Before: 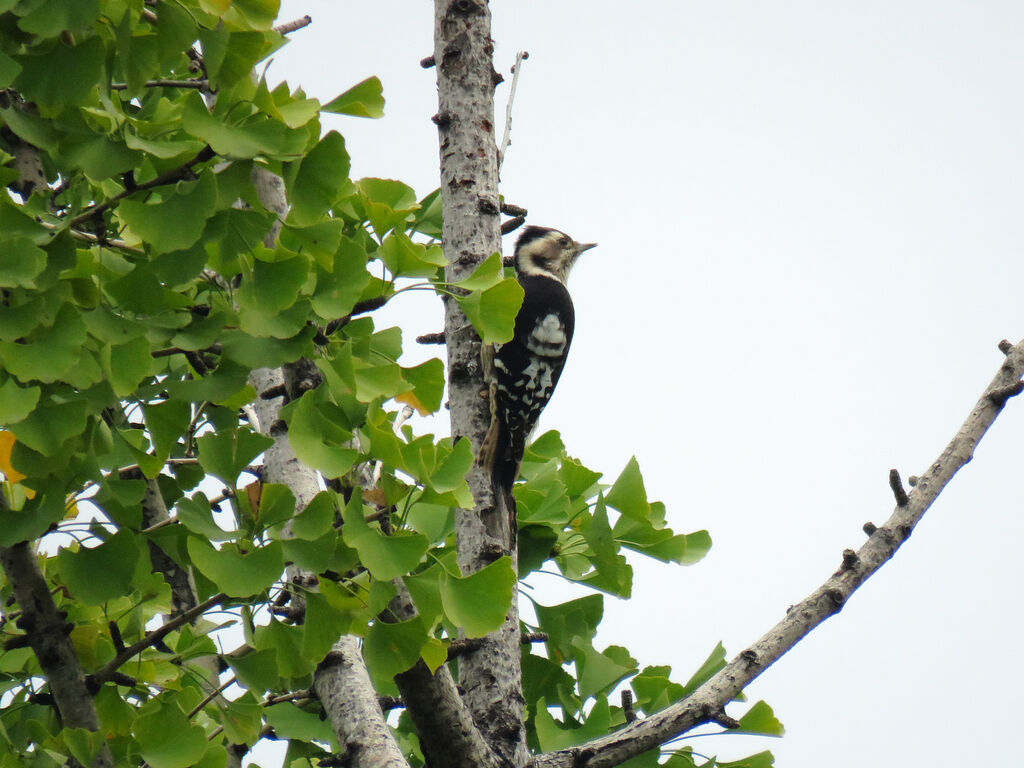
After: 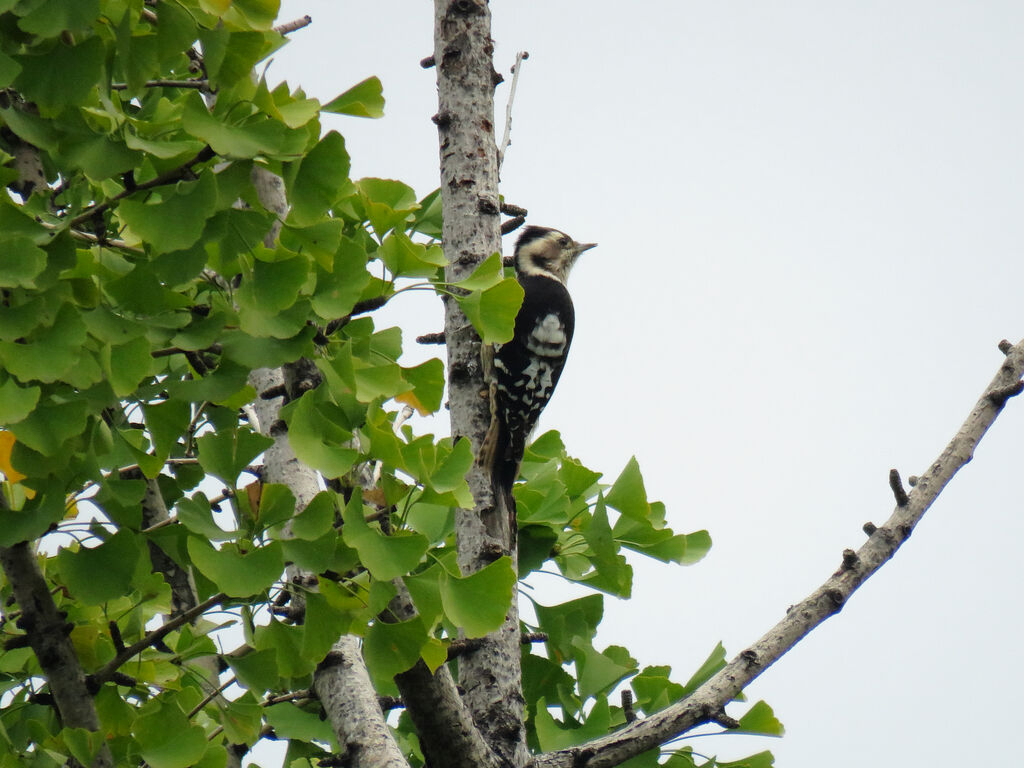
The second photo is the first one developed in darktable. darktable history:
exposure: black level correction 0.001, exposure -0.122 EV, compensate highlight preservation false
